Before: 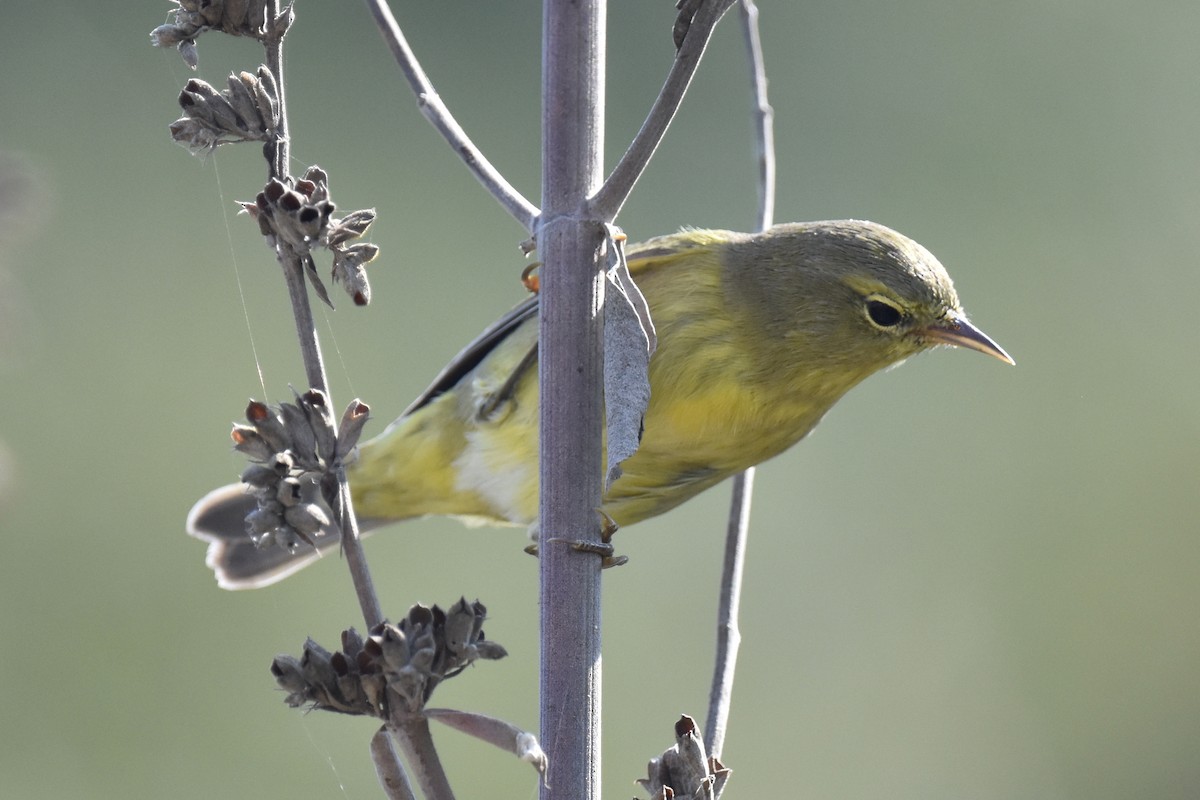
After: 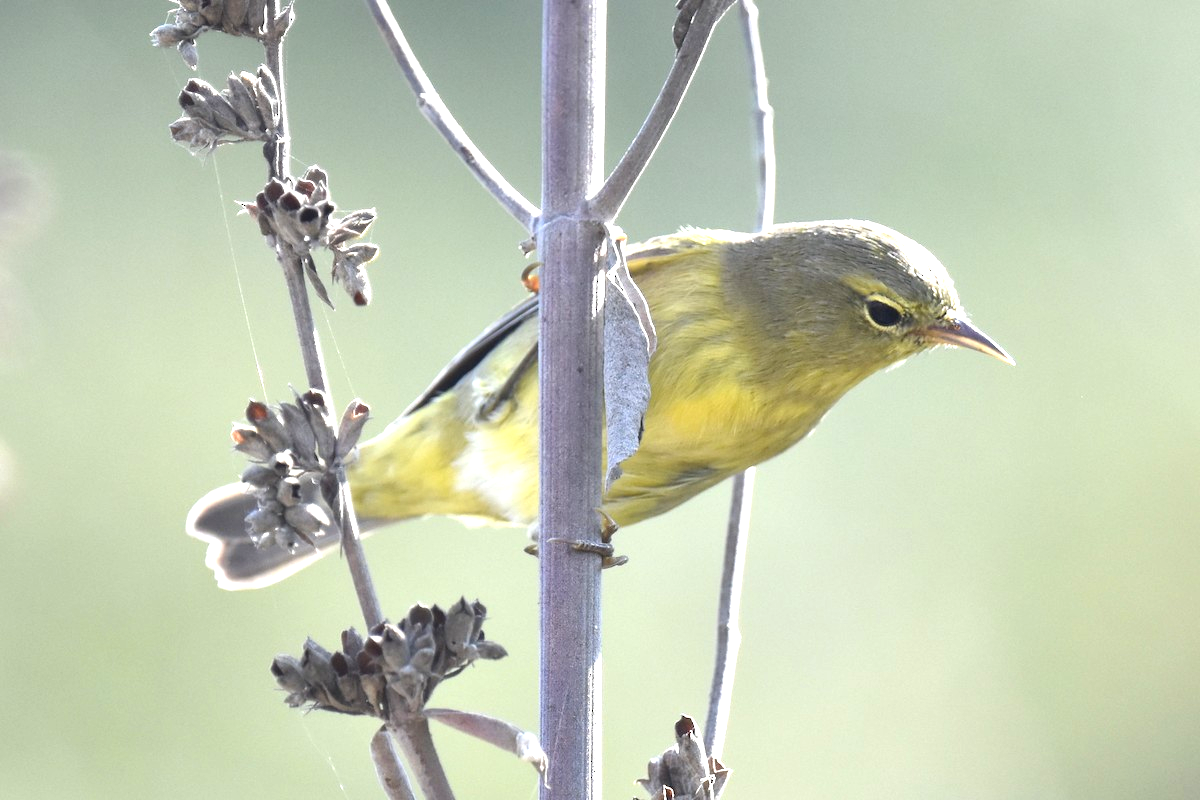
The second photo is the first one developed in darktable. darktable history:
exposure: exposure 1.161 EV, compensate highlight preservation false
